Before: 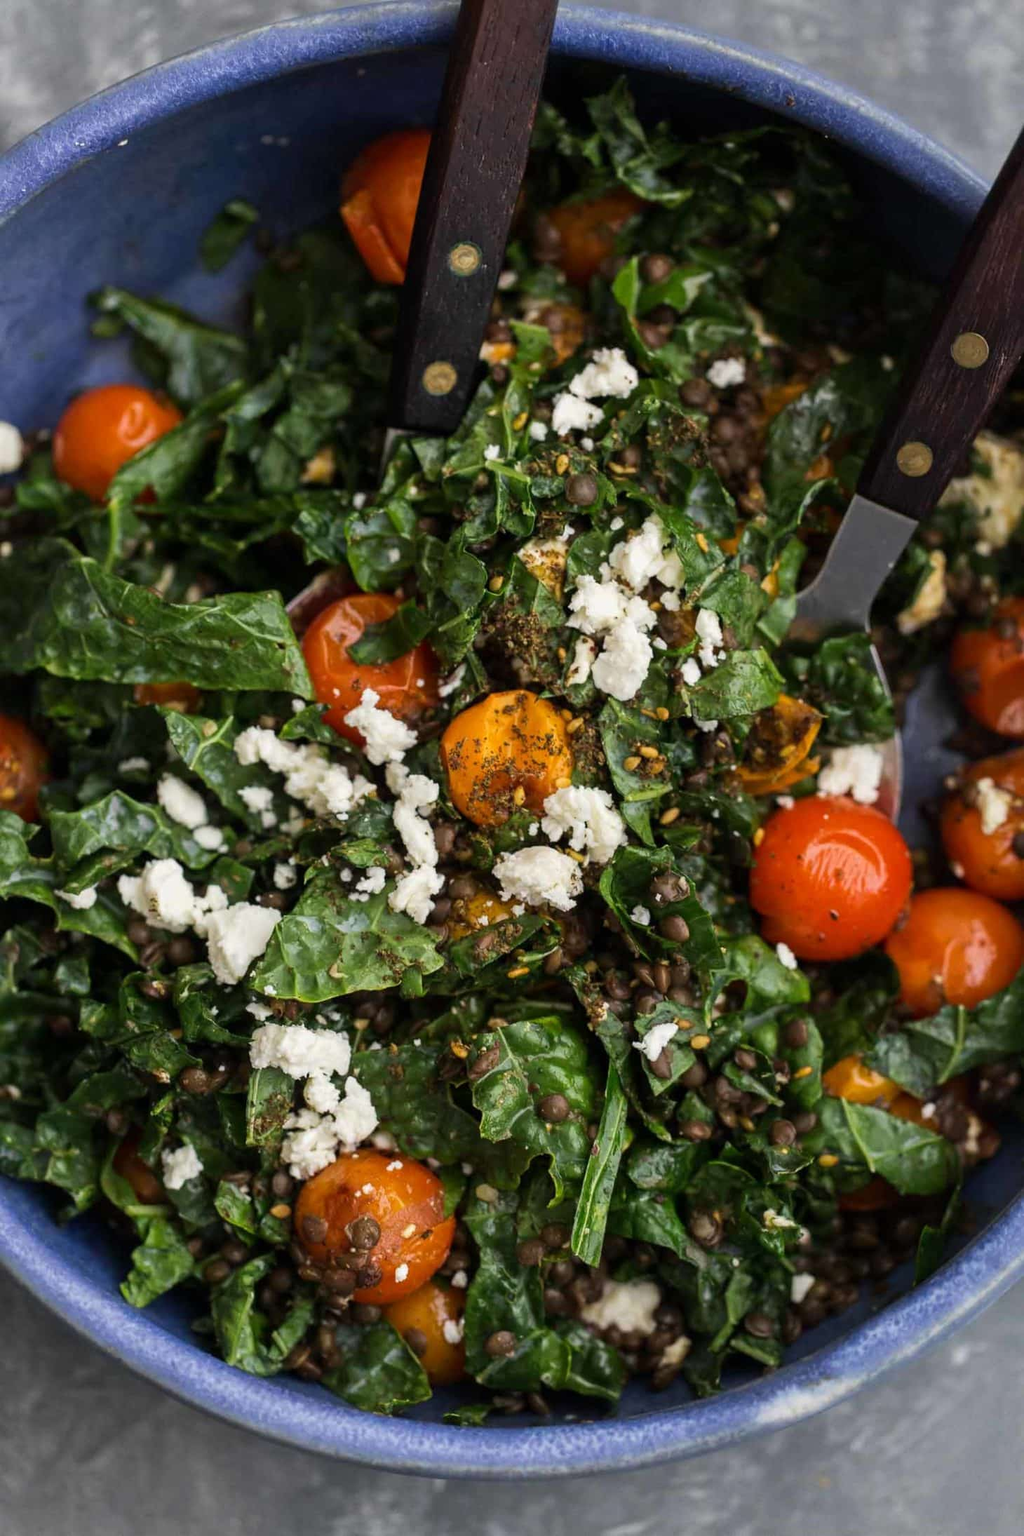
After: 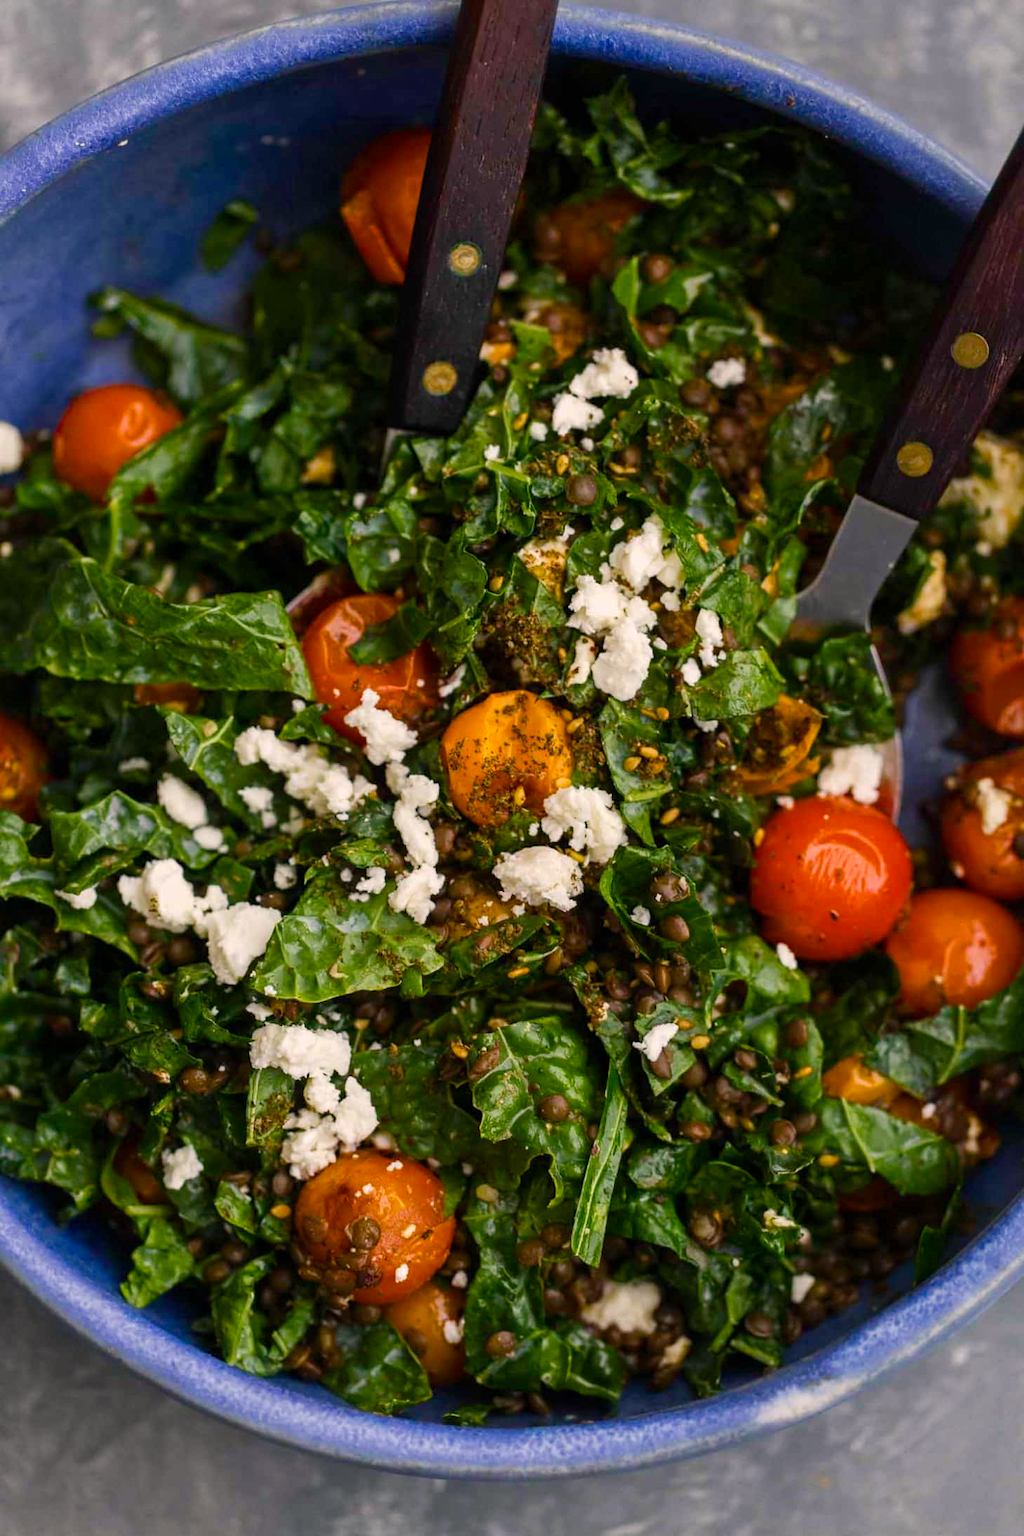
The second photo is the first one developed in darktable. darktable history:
color balance rgb: highlights gain › chroma 2.001%, highlights gain › hue 44.67°, perceptual saturation grading › global saturation 20%, perceptual saturation grading › highlights -25.523%, perceptual saturation grading › shadows 49.867%, global vibrance 20%
